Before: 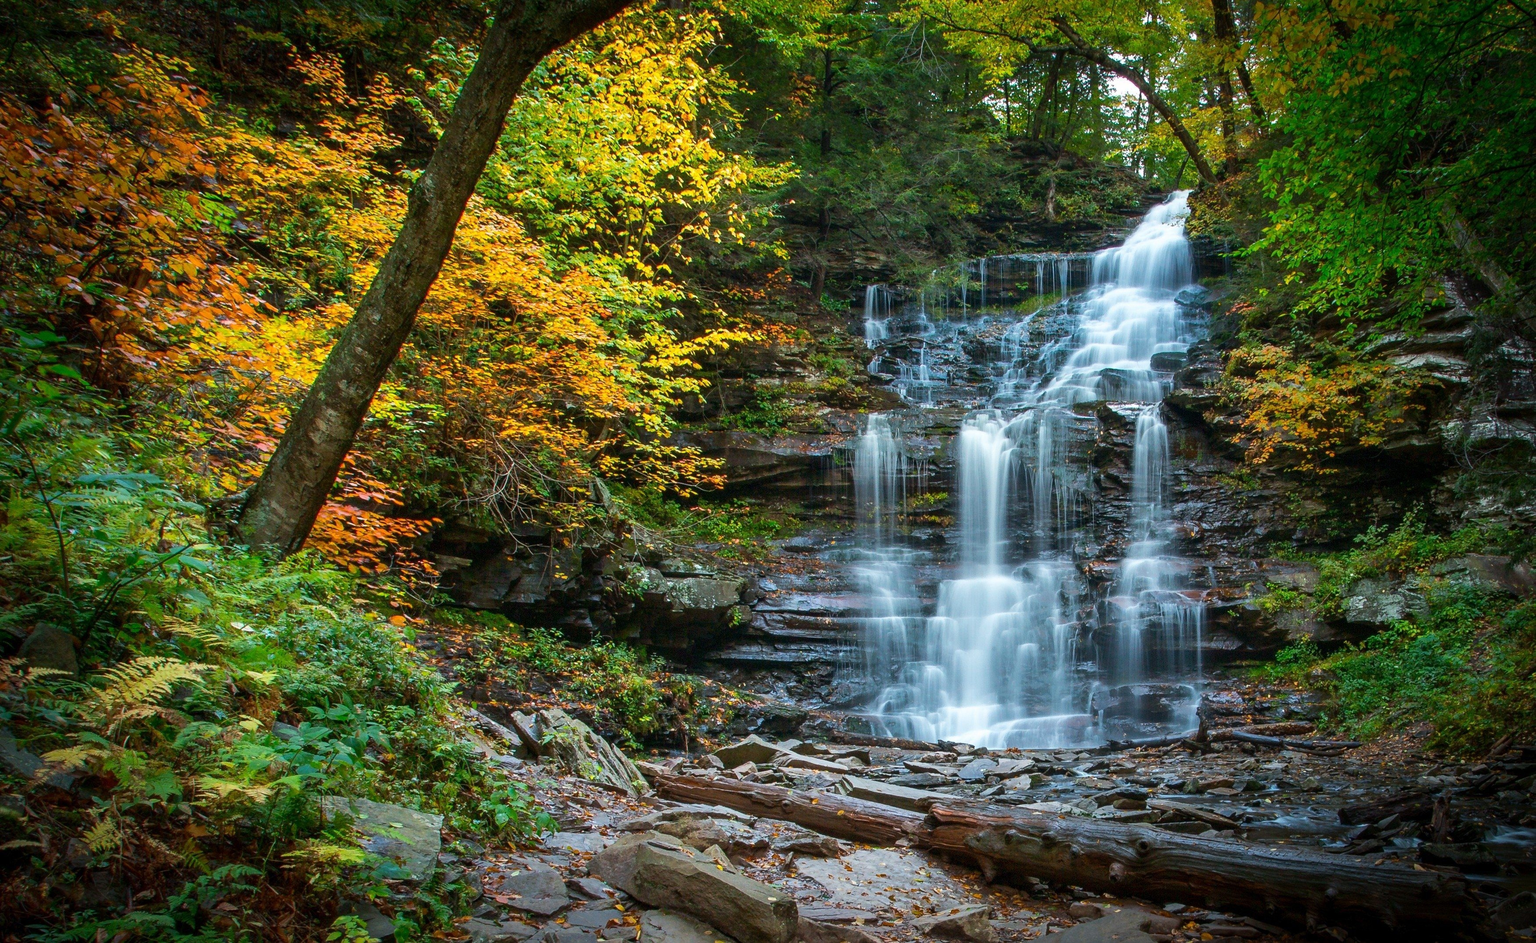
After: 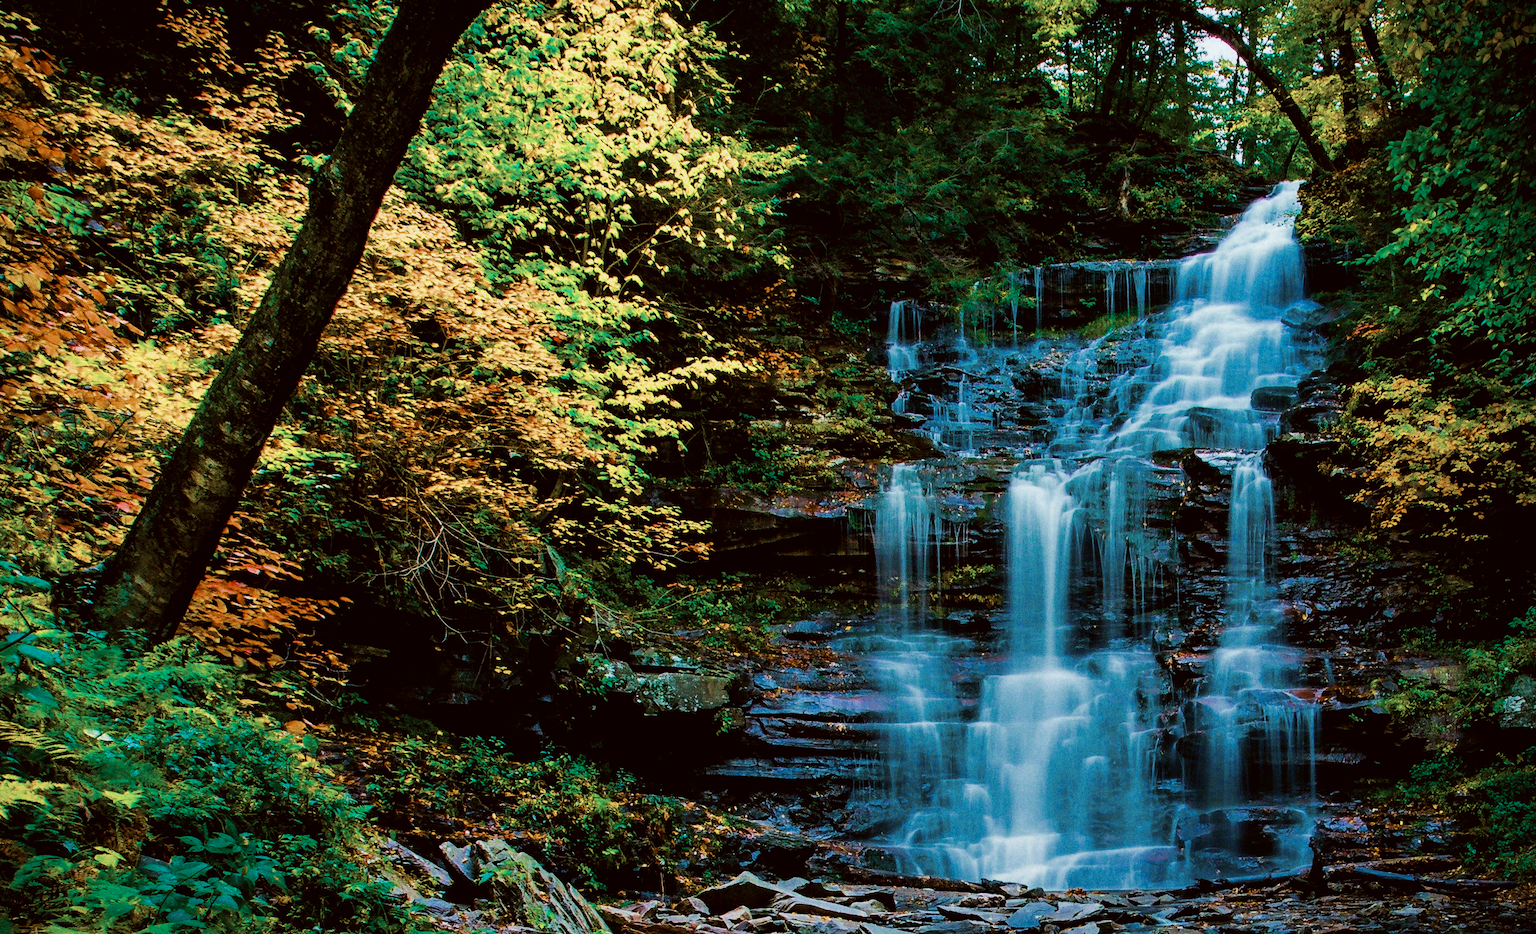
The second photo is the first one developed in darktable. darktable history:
color balance rgb: linear chroma grading › shadows -40%, linear chroma grading › highlights 40%, linear chroma grading › global chroma 45%, linear chroma grading › mid-tones -30%, perceptual saturation grading › global saturation 55%, perceptual saturation grading › highlights -50%, perceptual saturation grading › mid-tones 40%, perceptual saturation grading › shadows 30%, perceptual brilliance grading › global brilliance 20%, perceptual brilliance grading › shadows -40%, global vibrance 35%
graduated density: rotation -180°, offset 27.42
filmic rgb: black relative exposure -5 EV, hardness 2.88, contrast 1.3, highlights saturation mix -10%
crop and rotate: left 10.77%, top 5.1%, right 10.41%, bottom 16.76%
grain: on, module defaults
color zones: curves: ch0 [(0, 0.5) (0.125, 0.4) (0.25, 0.5) (0.375, 0.4) (0.5, 0.4) (0.625, 0.35) (0.75, 0.35) (0.875, 0.5)]; ch1 [(0, 0.35) (0.125, 0.45) (0.25, 0.35) (0.375, 0.35) (0.5, 0.35) (0.625, 0.35) (0.75, 0.45) (0.875, 0.35)]; ch2 [(0, 0.6) (0.125, 0.5) (0.25, 0.5) (0.375, 0.6) (0.5, 0.6) (0.625, 0.5) (0.75, 0.5) (0.875, 0.5)]
color correction: highlights a* -3.28, highlights b* -6.24, shadows a* 3.1, shadows b* 5.19
velvia: on, module defaults
